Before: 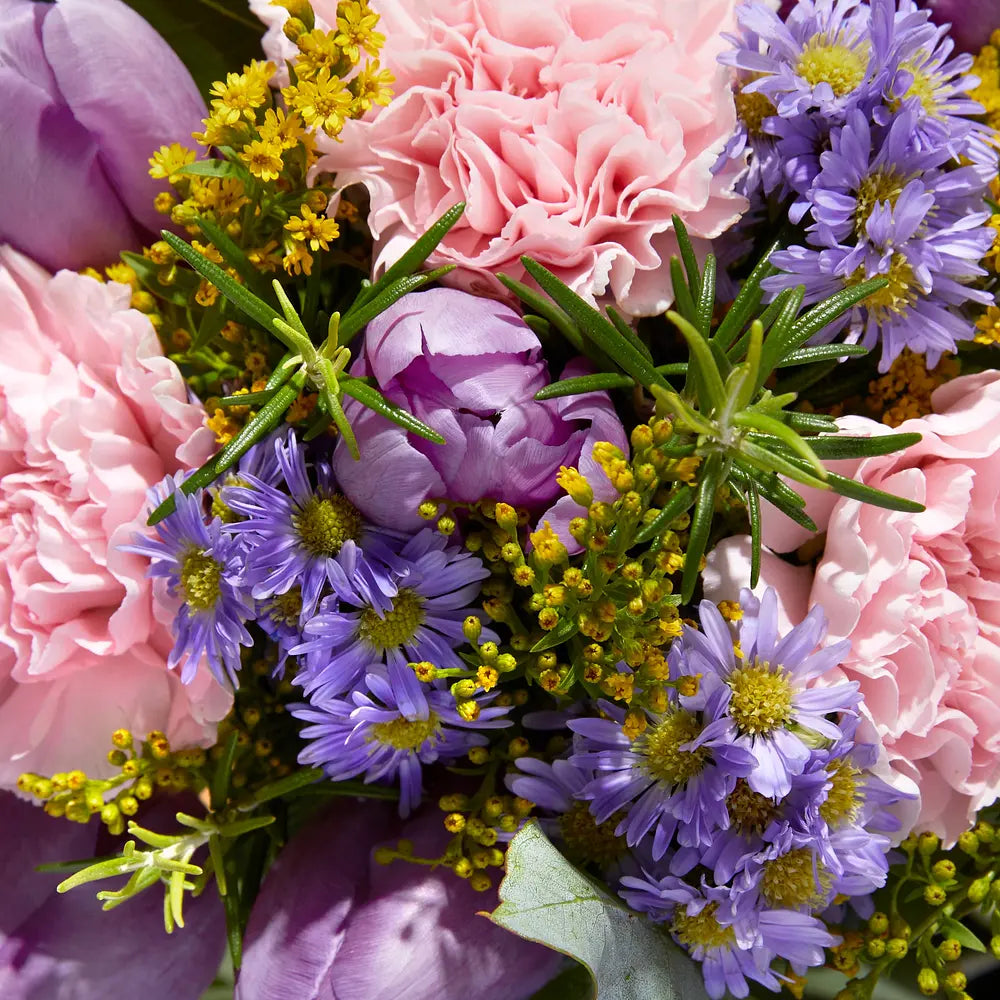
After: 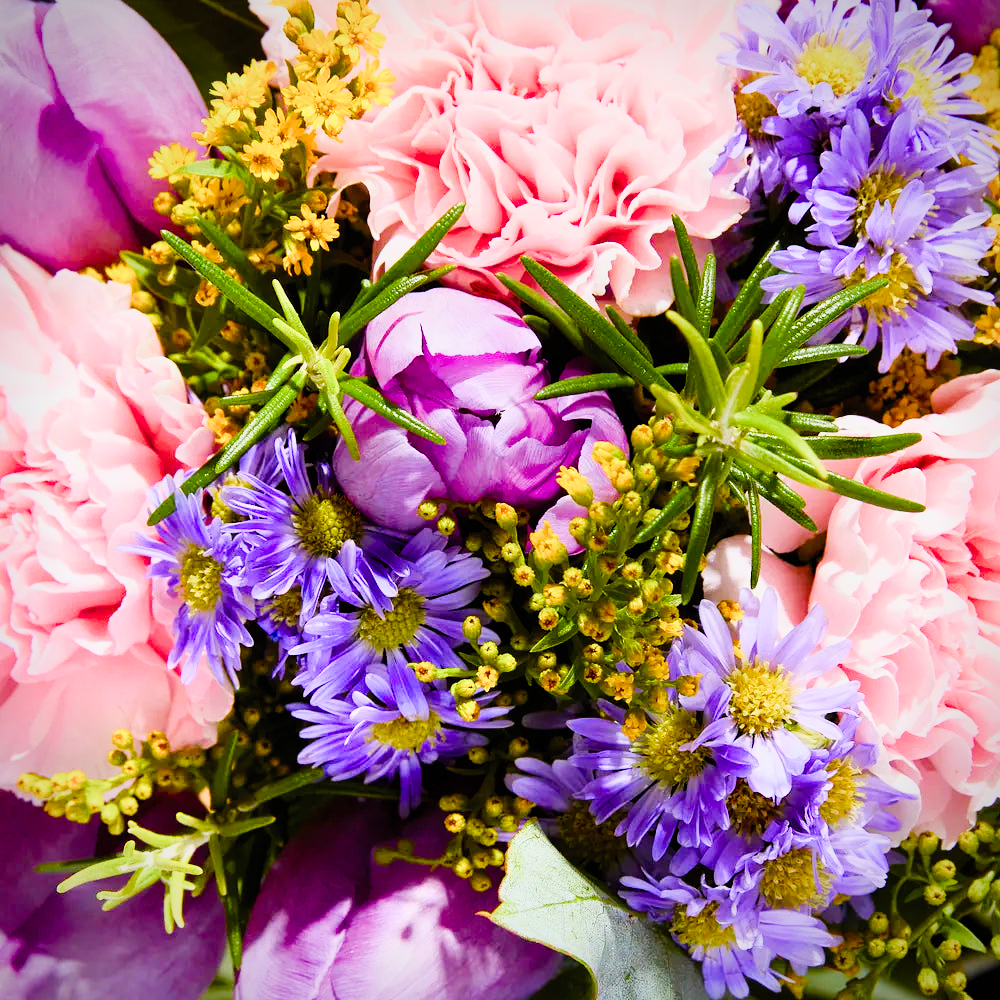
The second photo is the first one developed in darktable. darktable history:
filmic rgb: black relative exposure -7.65 EV, white relative exposure 4.56 EV, hardness 3.61, contrast 1.049
tone equalizer: -8 EV -0.724 EV, -7 EV -0.671 EV, -6 EV -0.577 EV, -5 EV -0.423 EV, -3 EV 0.382 EV, -2 EV 0.6 EV, -1 EV 0.701 EV, +0 EV 0.73 EV, smoothing diameter 25%, edges refinement/feathering 13.57, preserve details guided filter
color balance rgb: power › chroma 0.267%, power › hue 61.19°, perceptual saturation grading › global saturation 24.634%, perceptual saturation grading › highlights -51.031%, perceptual saturation grading › mid-tones 19.535%, perceptual saturation grading › shadows 60.564%, global vibrance 20%
vignetting: fall-off start 87.44%, saturation 0.003, automatic ratio true
contrast brightness saturation: contrast 0.201, brightness 0.158, saturation 0.227
